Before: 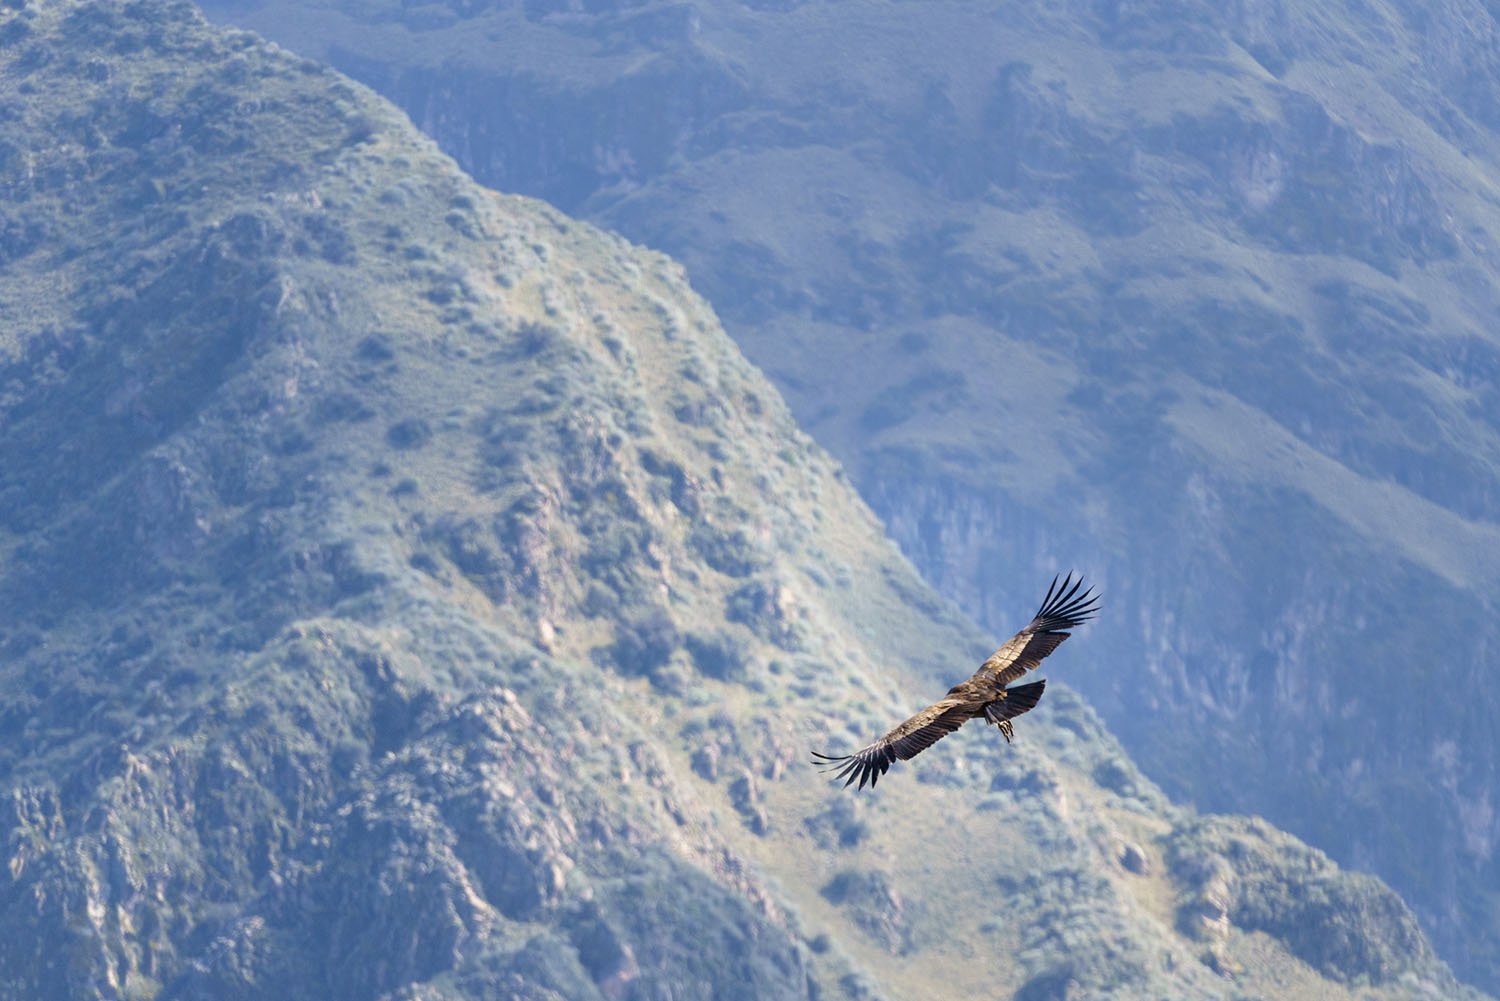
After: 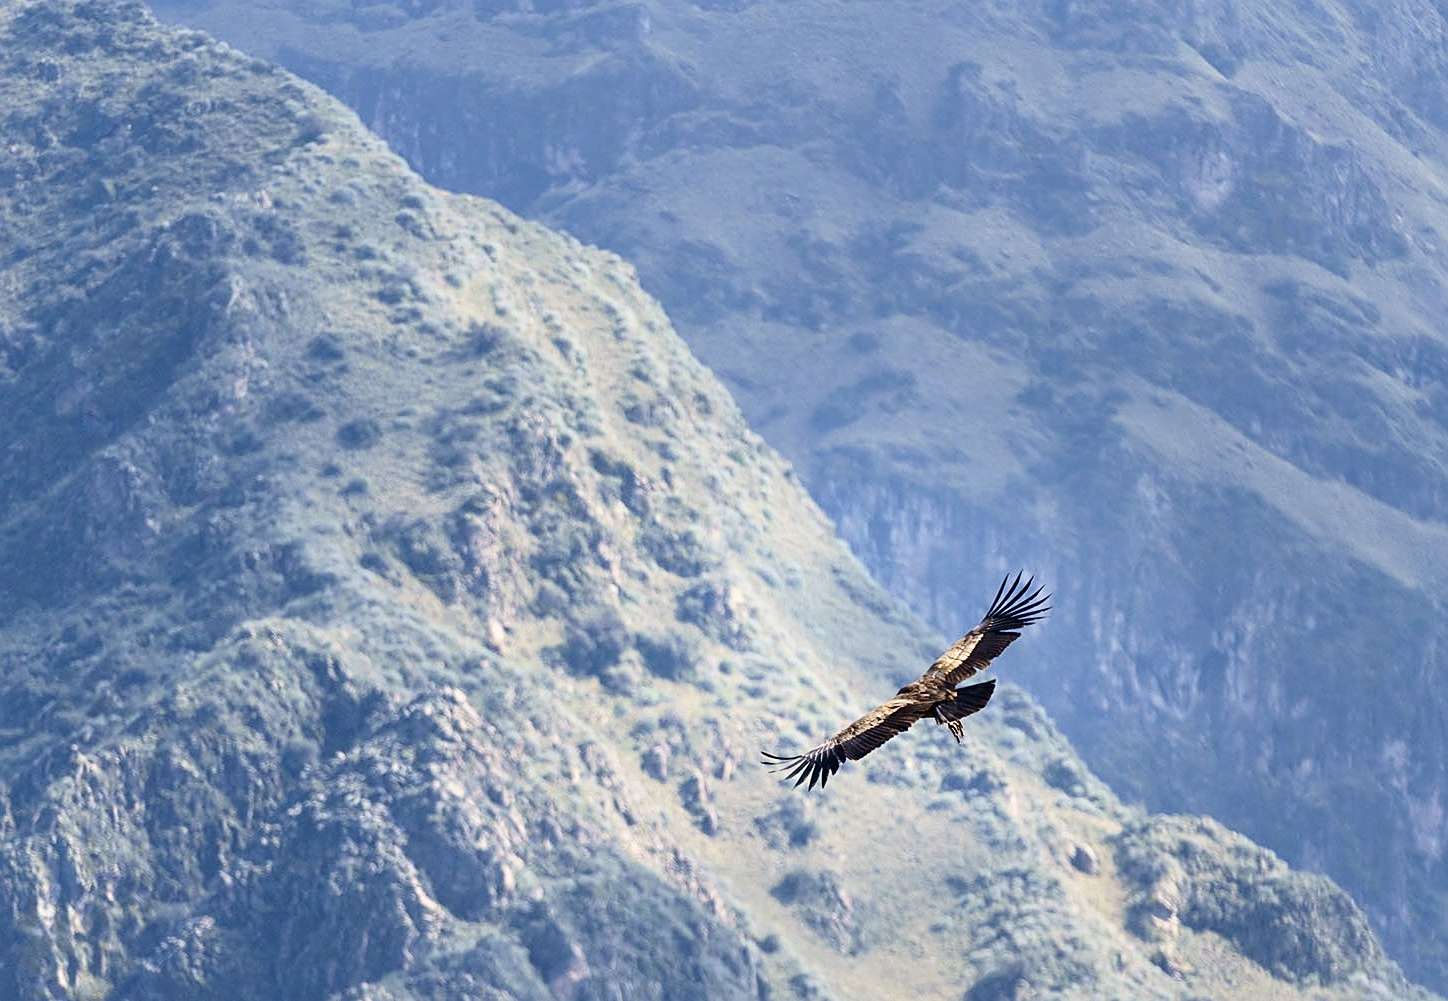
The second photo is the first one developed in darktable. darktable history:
contrast brightness saturation: contrast 0.223
sharpen: on, module defaults
crop and rotate: left 3.439%
